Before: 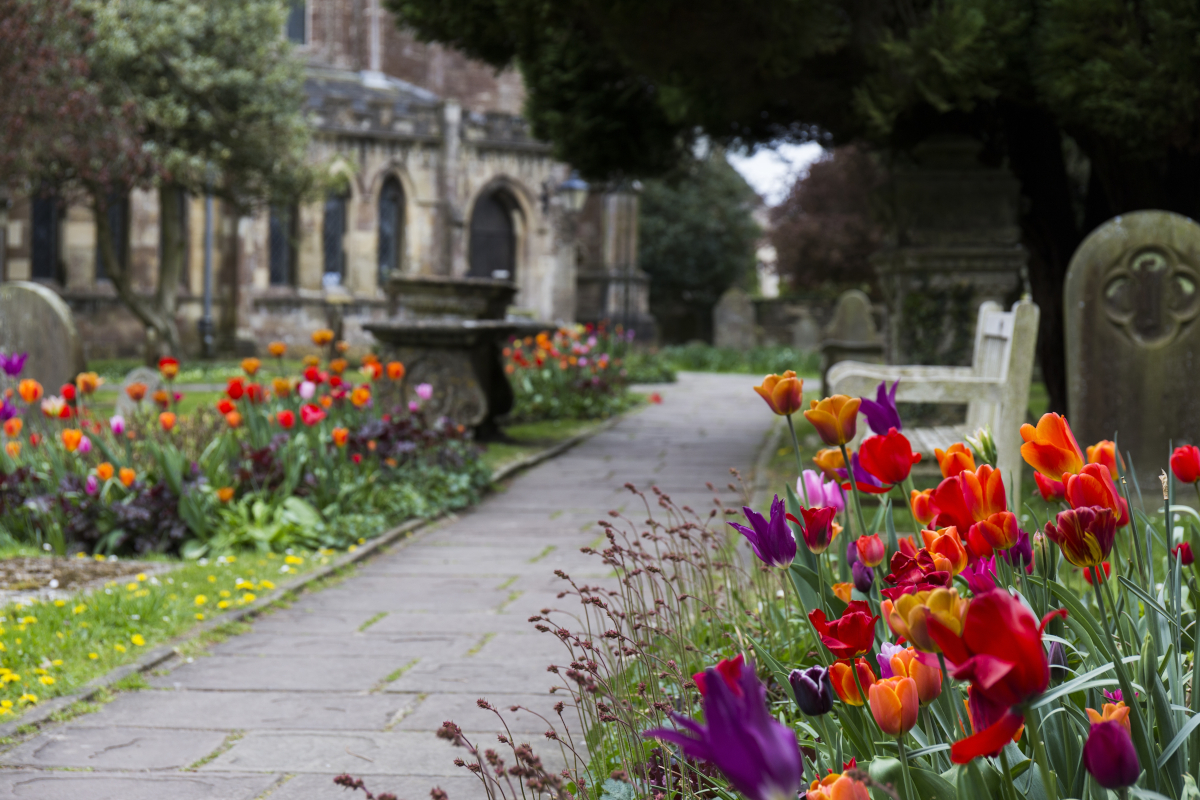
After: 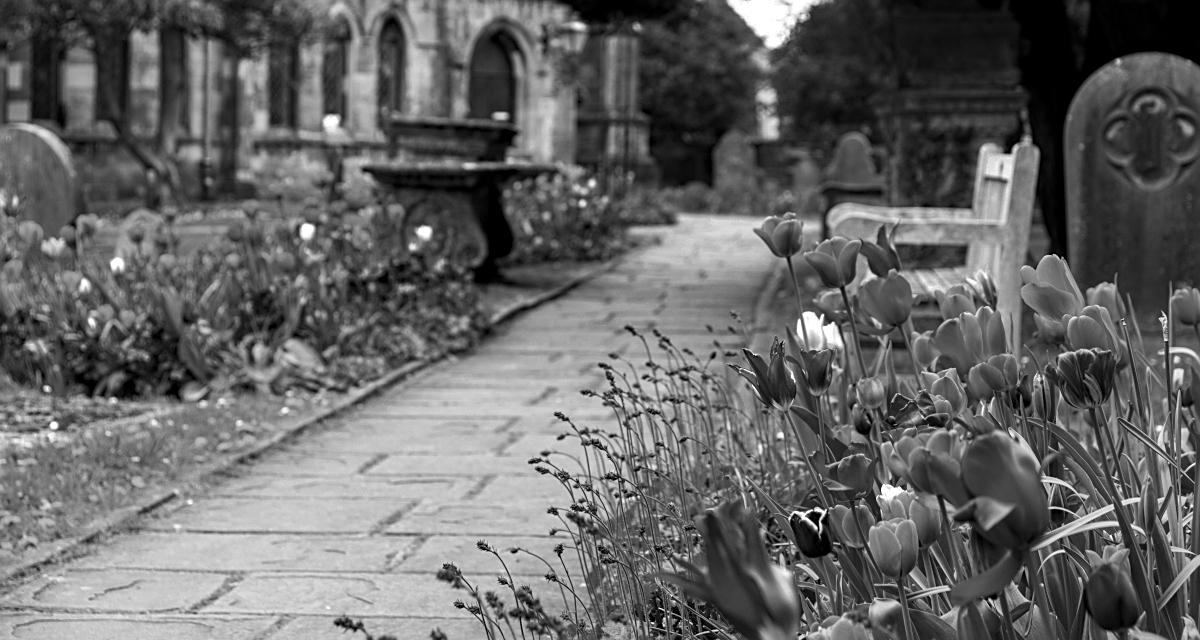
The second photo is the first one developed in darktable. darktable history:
local contrast: on, module defaults
crop and rotate: top 19.998%
monochrome: on, module defaults
sharpen: on, module defaults
color zones: curves: ch0 [(0.203, 0.433) (0.607, 0.517) (0.697, 0.696) (0.705, 0.897)]
color contrast: green-magenta contrast 1.2, blue-yellow contrast 1.2
haze removal: compatibility mode true, adaptive false
